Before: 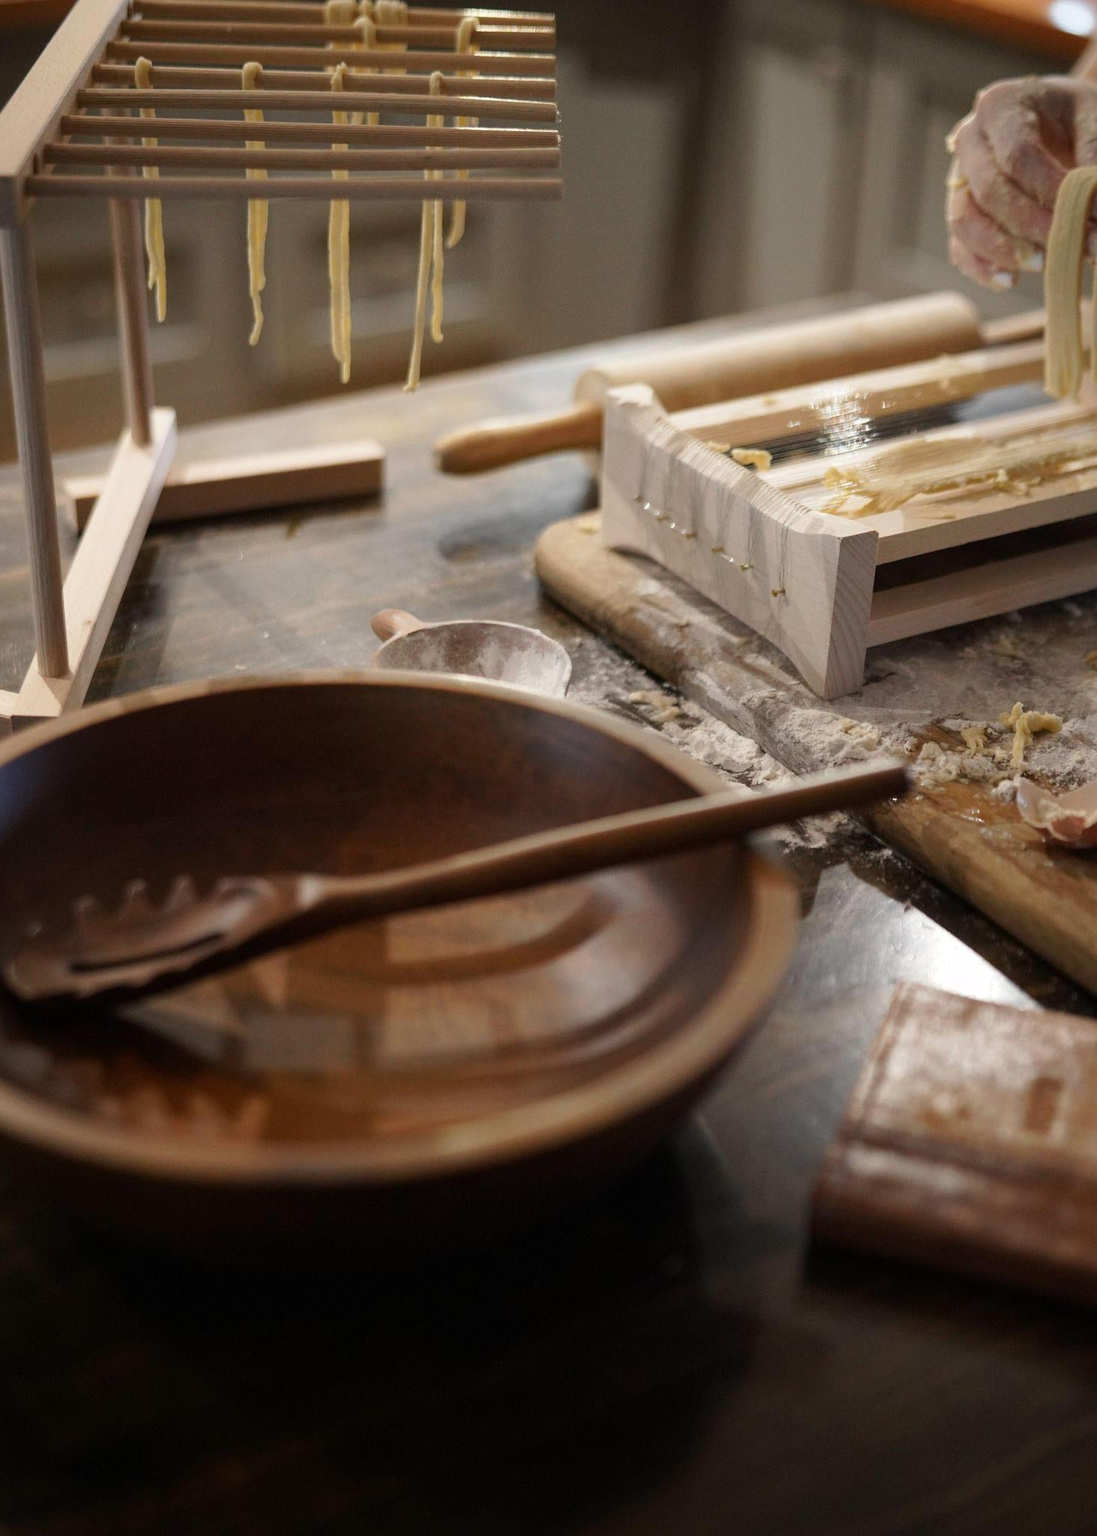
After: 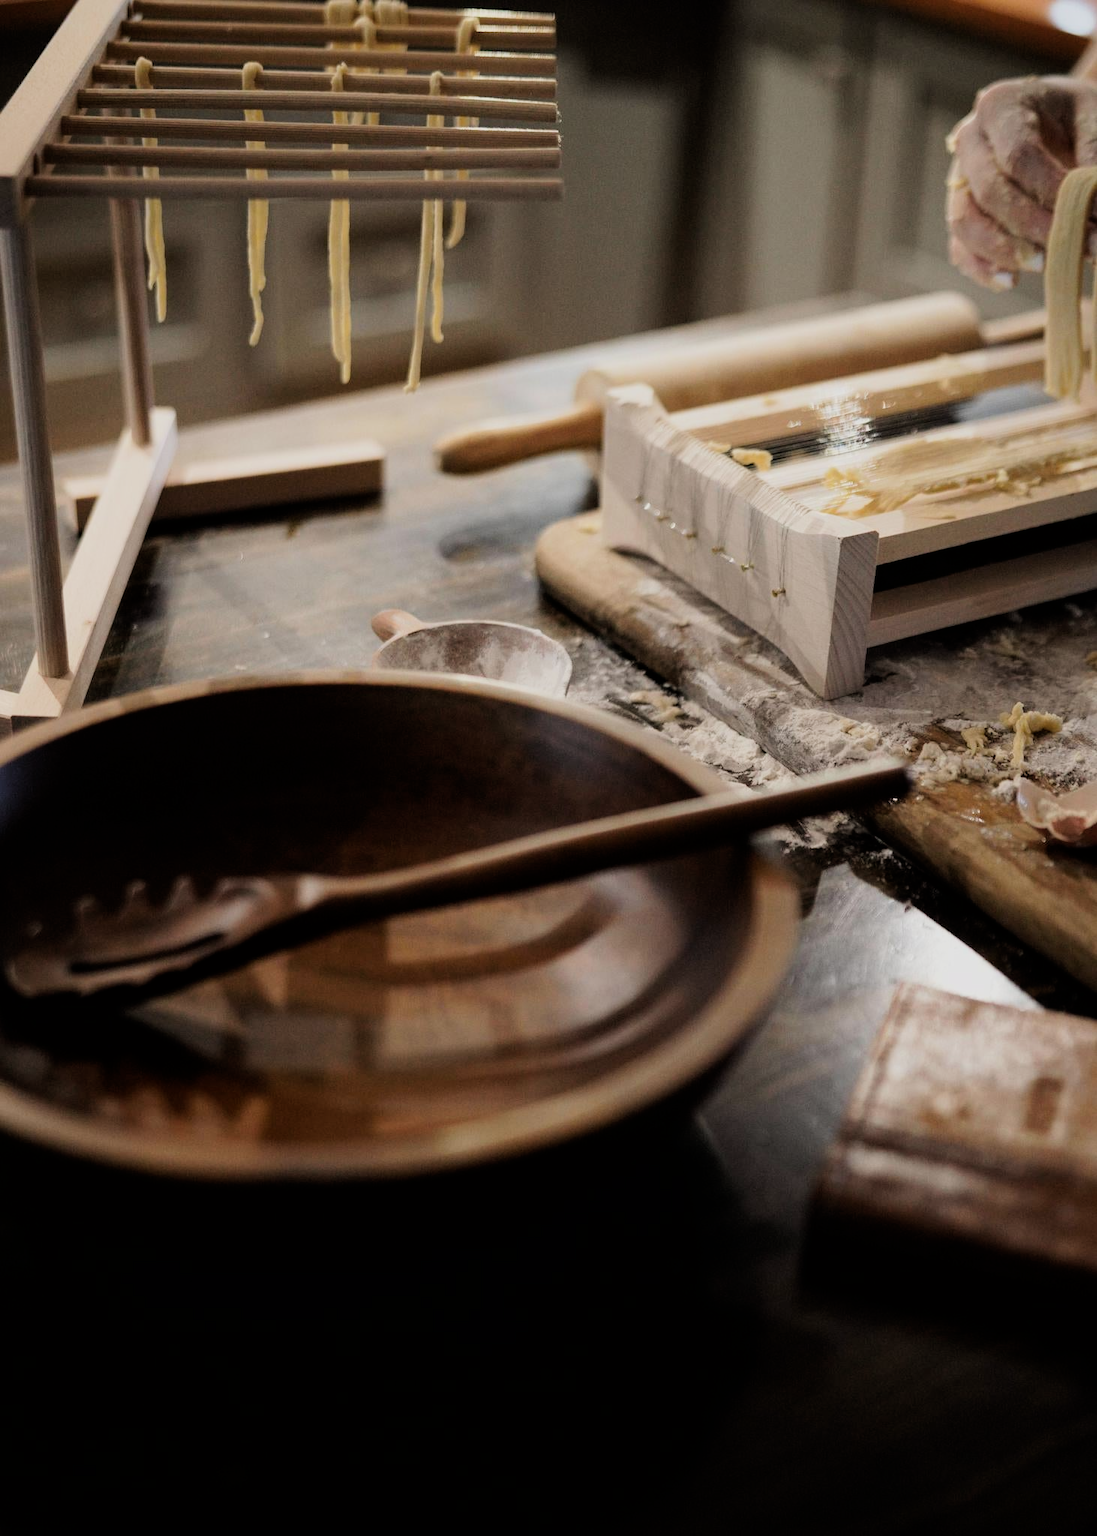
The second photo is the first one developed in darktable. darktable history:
filmic rgb: black relative exposure -7.49 EV, white relative exposure 5 EV, threshold 5.97 EV, hardness 3.31, contrast 1.301, enable highlight reconstruction true
